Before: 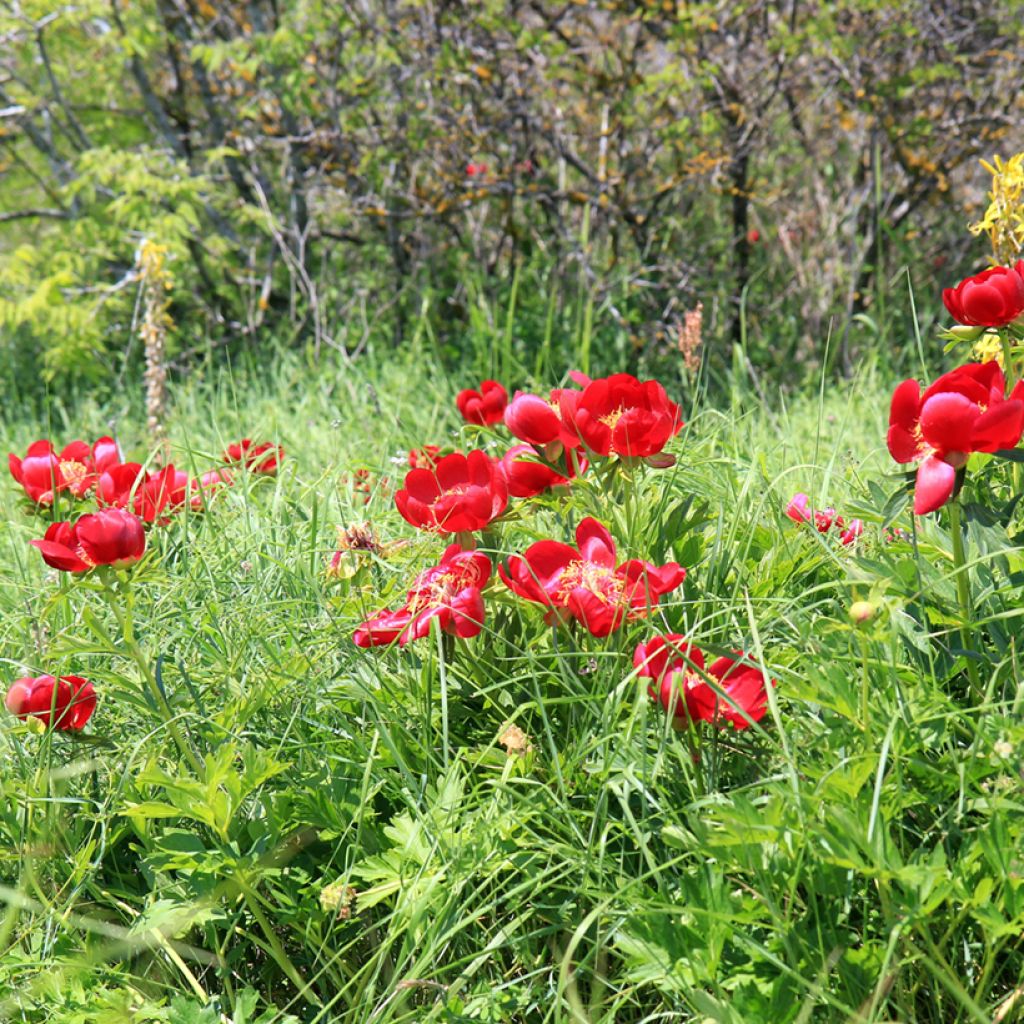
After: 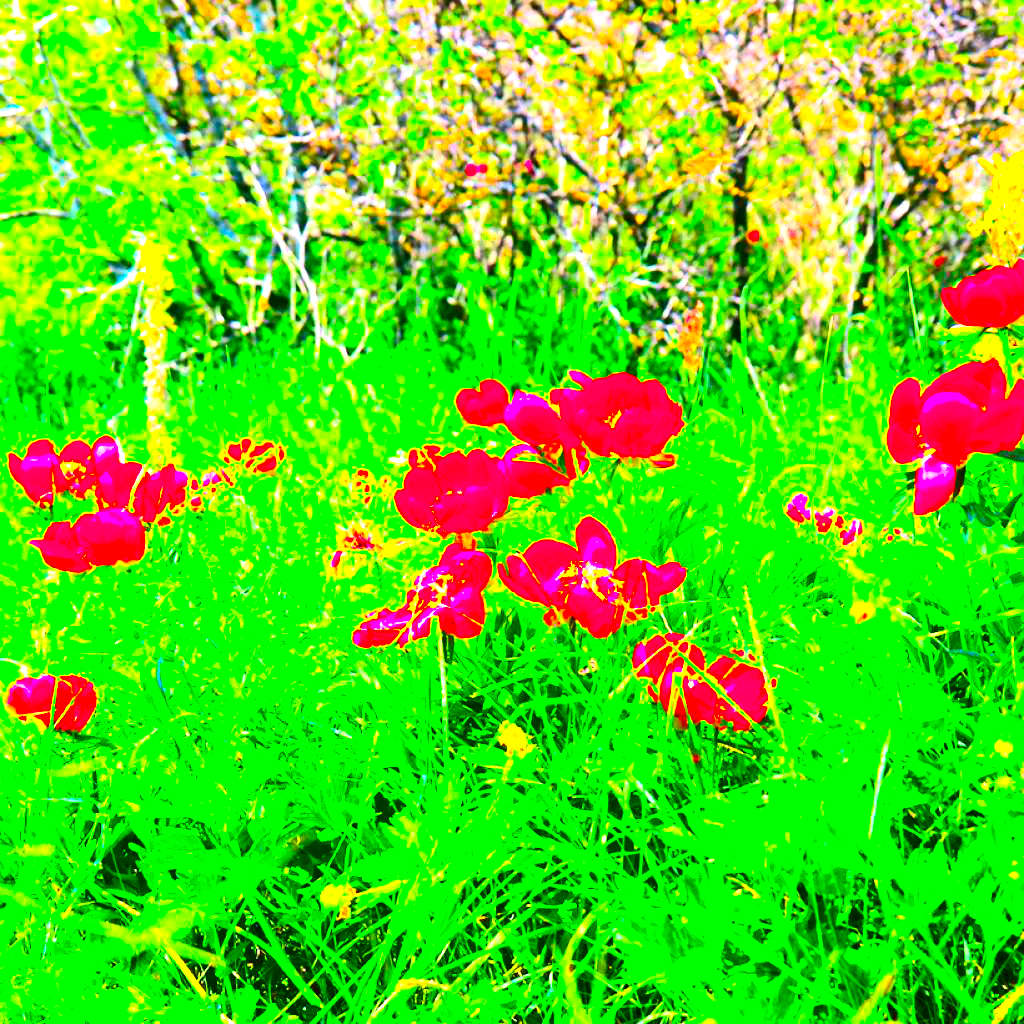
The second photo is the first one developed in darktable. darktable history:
color correction: saturation 3
exposure: black level correction 0, exposure 1.741 EV, compensate exposure bias true, compensate highlight preservation false
contrast brightness saturation: contrast 0.32, brightness -0.08, saturation 0.17
